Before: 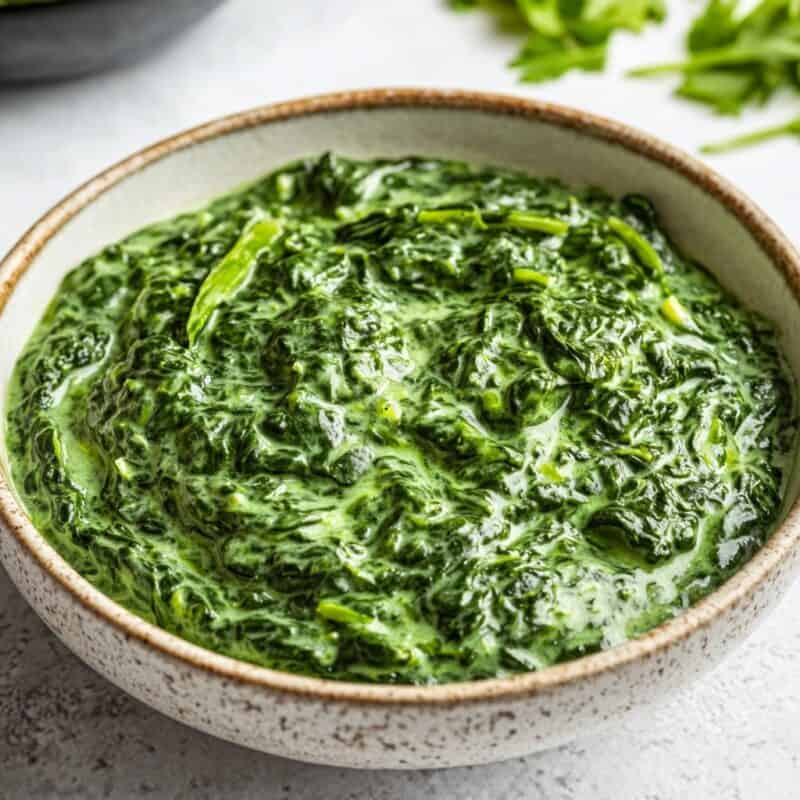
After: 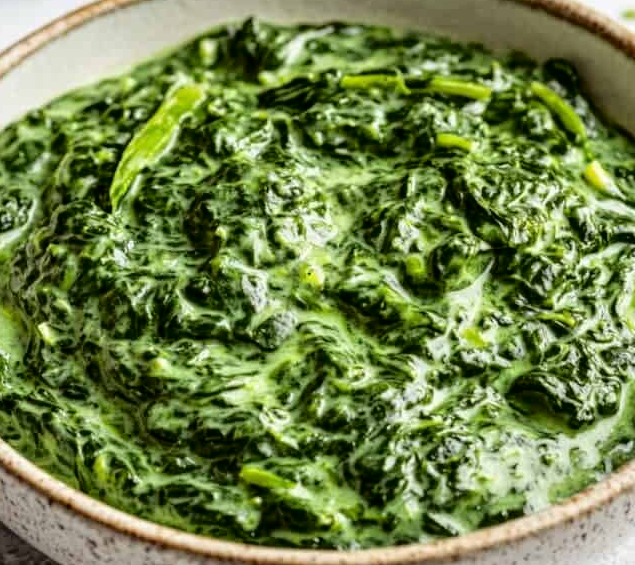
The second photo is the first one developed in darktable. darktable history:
fill light: exposure -2 EV, width 8.6
crop: left 9.712%, top 16.928%, right 10.845%, bottom 12.332%
